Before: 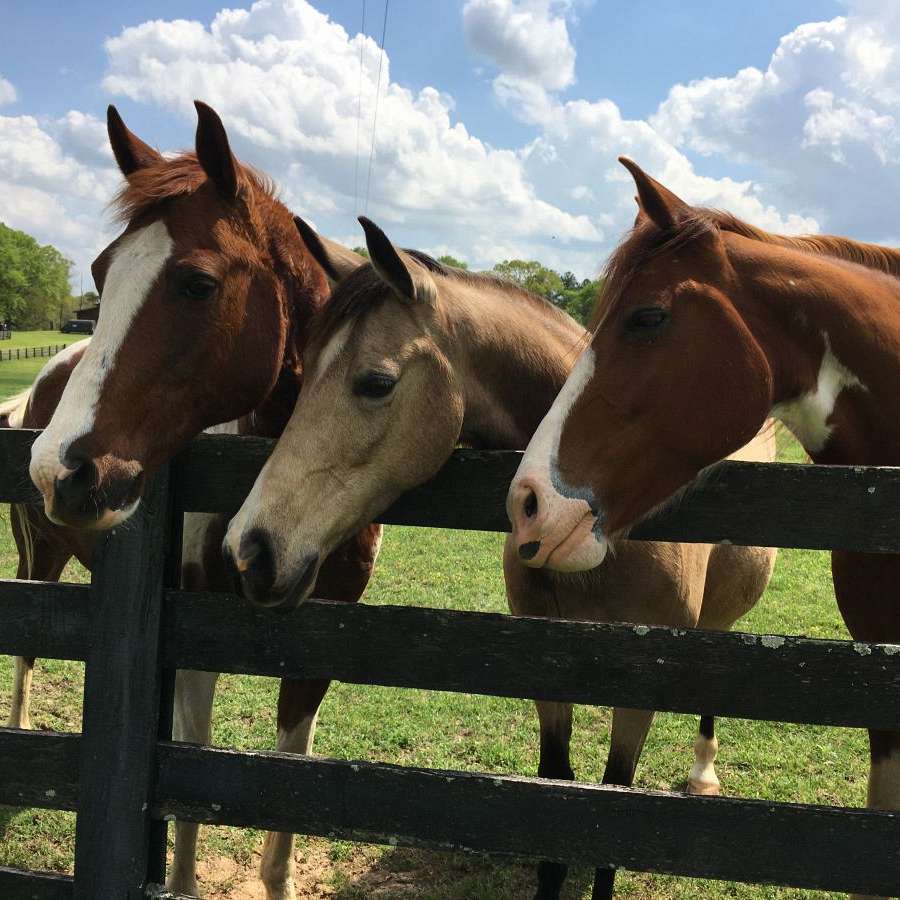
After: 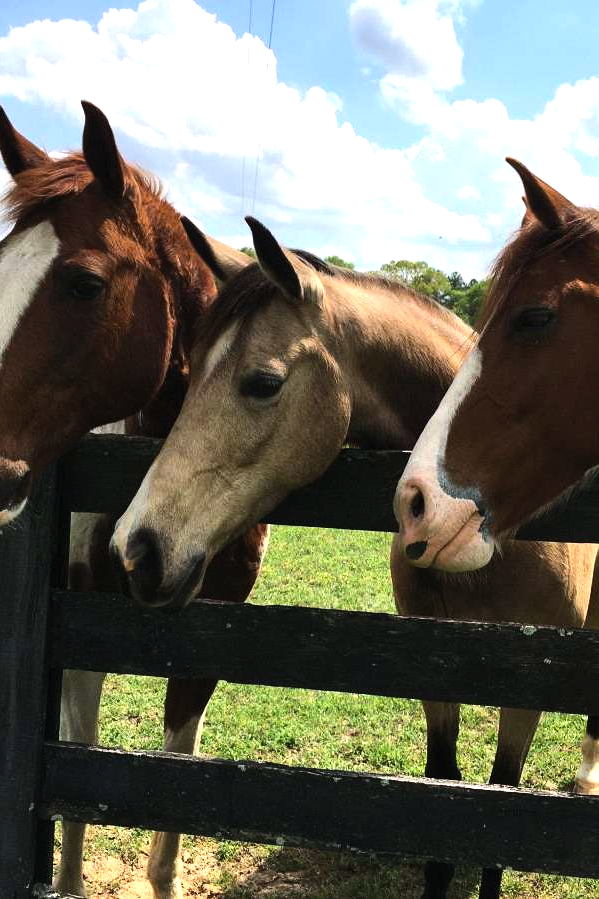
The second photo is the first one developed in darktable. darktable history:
rotate and perspective: automatic cropping original format, crop left 0, crop top 0
tone equalizer: -8 EV -0.75 EV, -7 EV -0.7 EV, -6 EV -0.6 EV, -5 EV -0.4 EV, -3 EV 0.4 EV, -2 EV 0.6 EV, -1 EV 0.7 EV, +0 EV 0.75 EV, edges refinement/feathering 500, mask exposure compensation -1.57 EV, preserve details no
white balance: red 1.004, blue 1.024
contrast brightness saturation: contrast 0.03, brightness 0.06, saturation 0.13
crop and rotate: left 12.648%, right 20.685%
